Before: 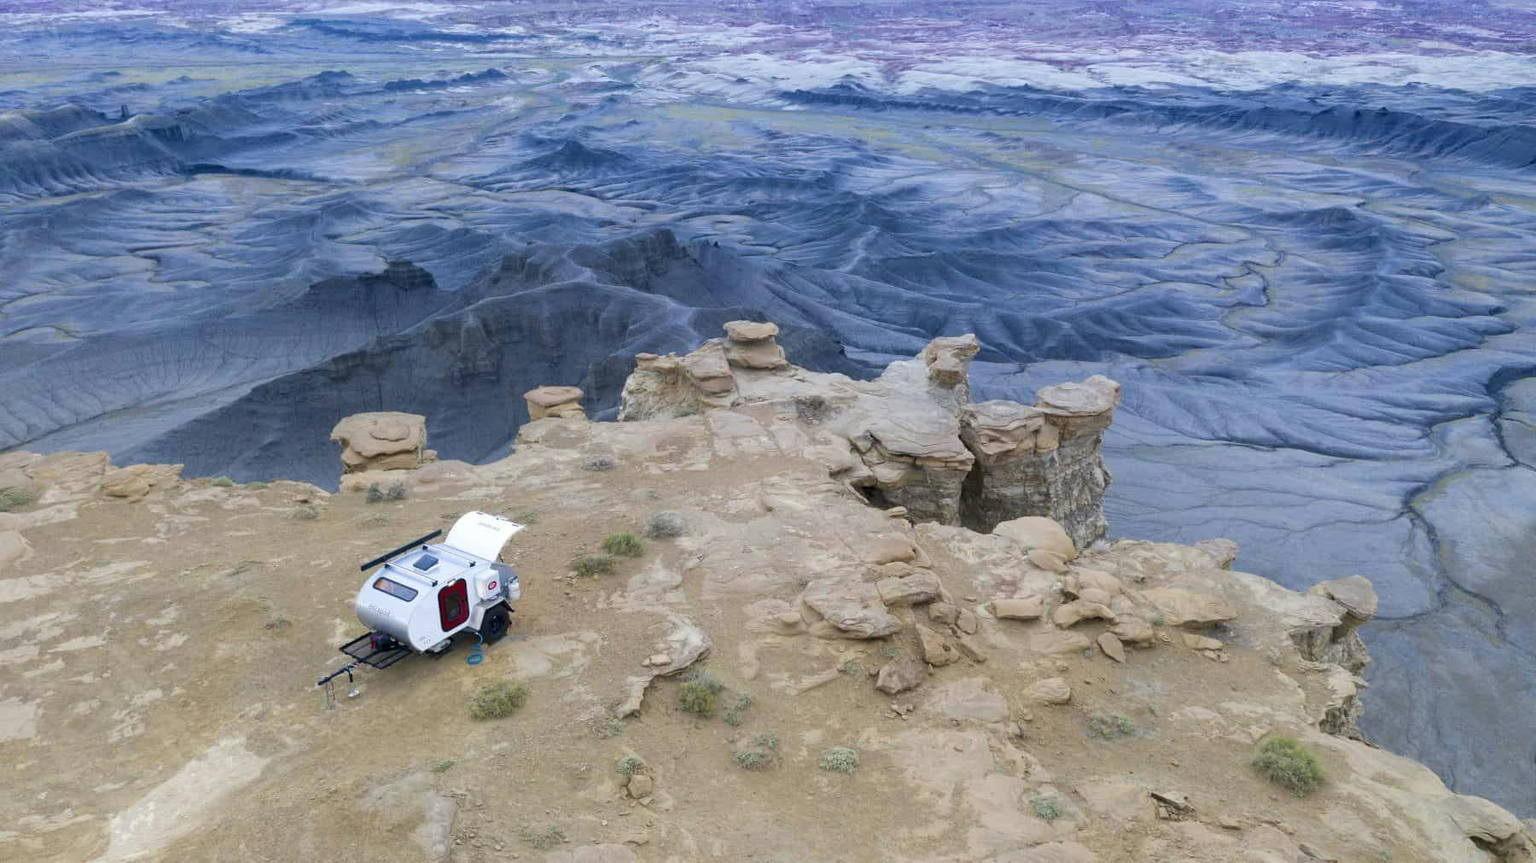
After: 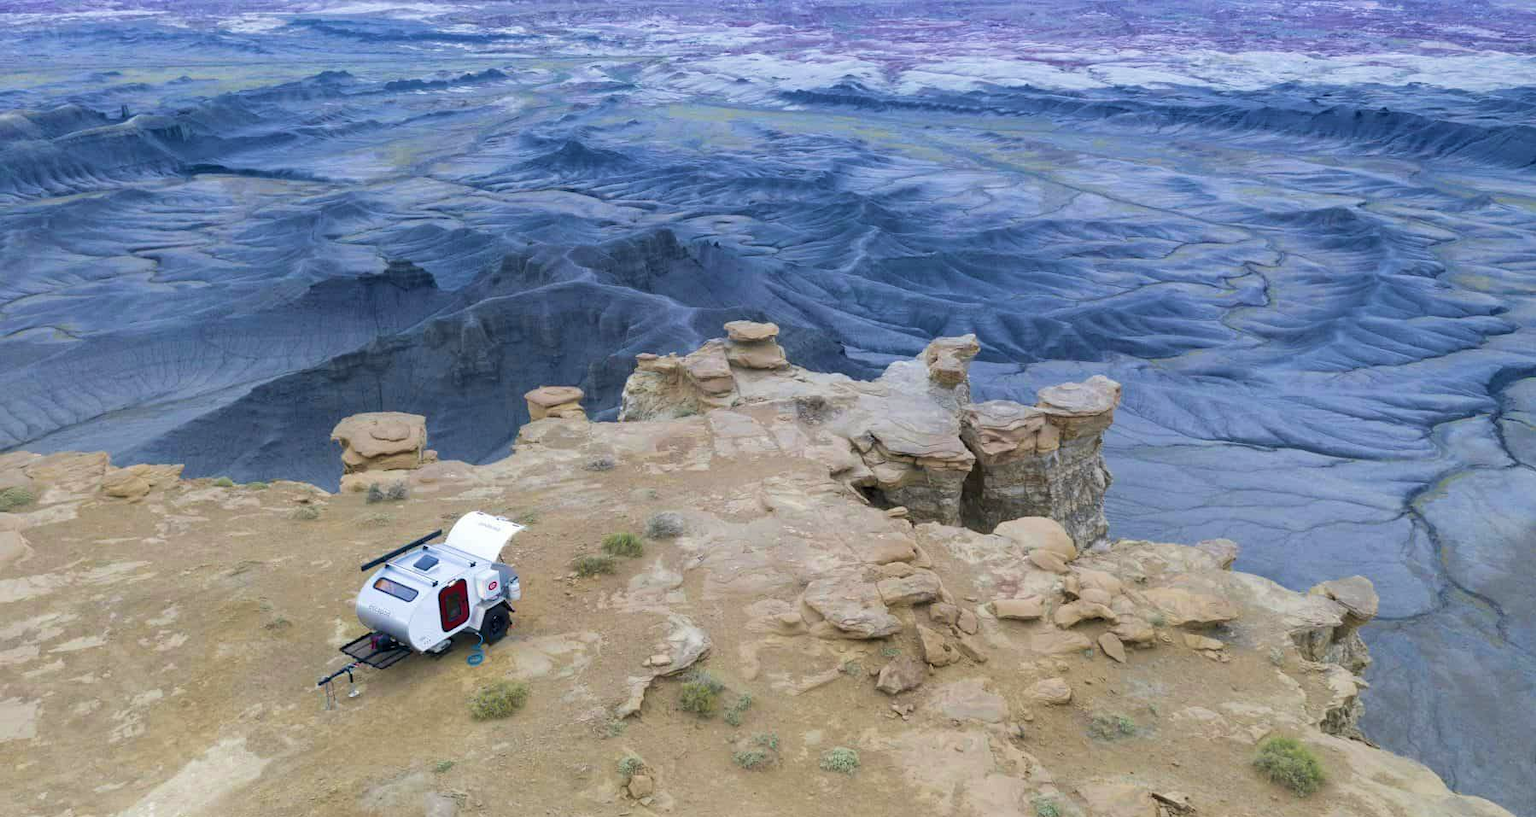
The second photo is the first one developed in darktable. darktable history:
velvia: on, module defaults
crop and rotate: top 0.01%, bottom 5.17%
